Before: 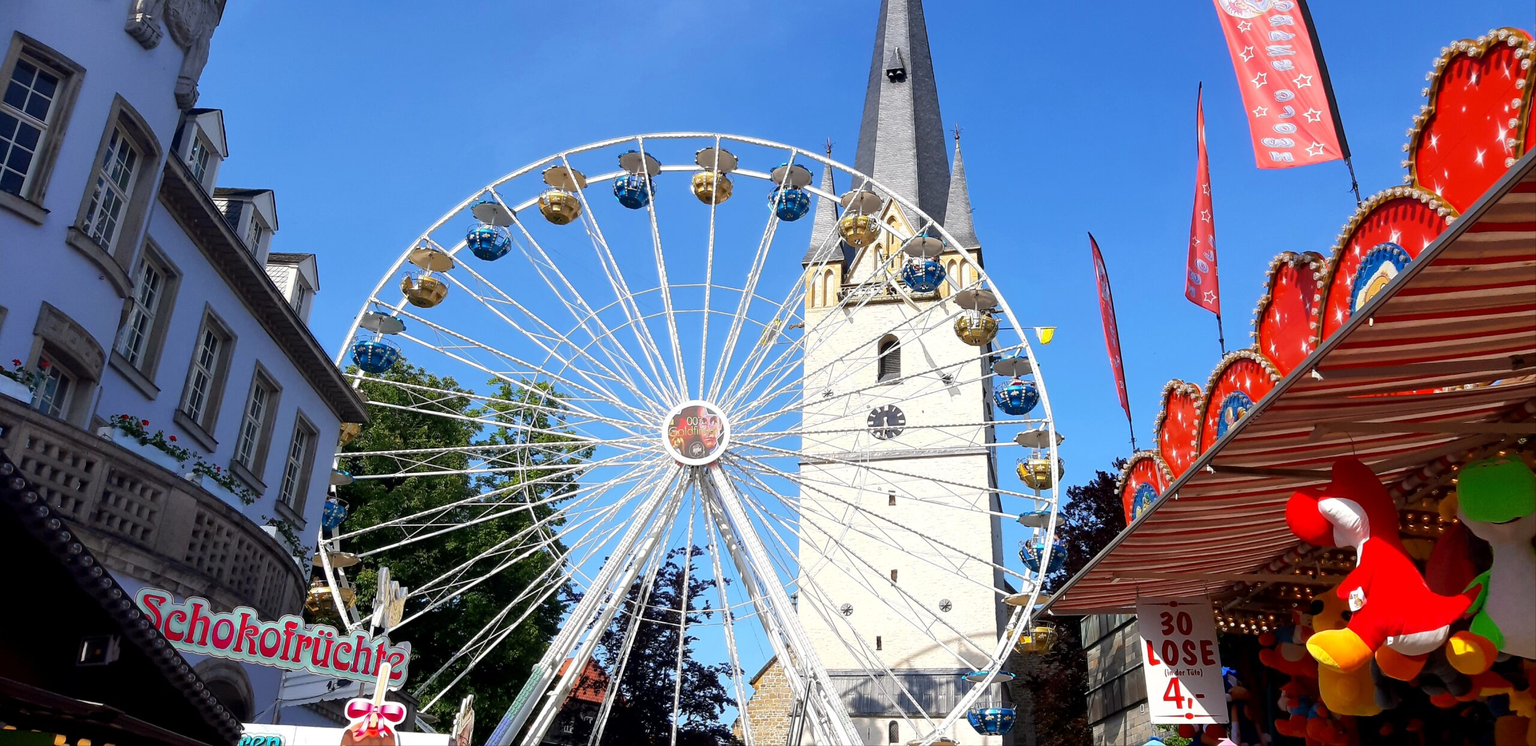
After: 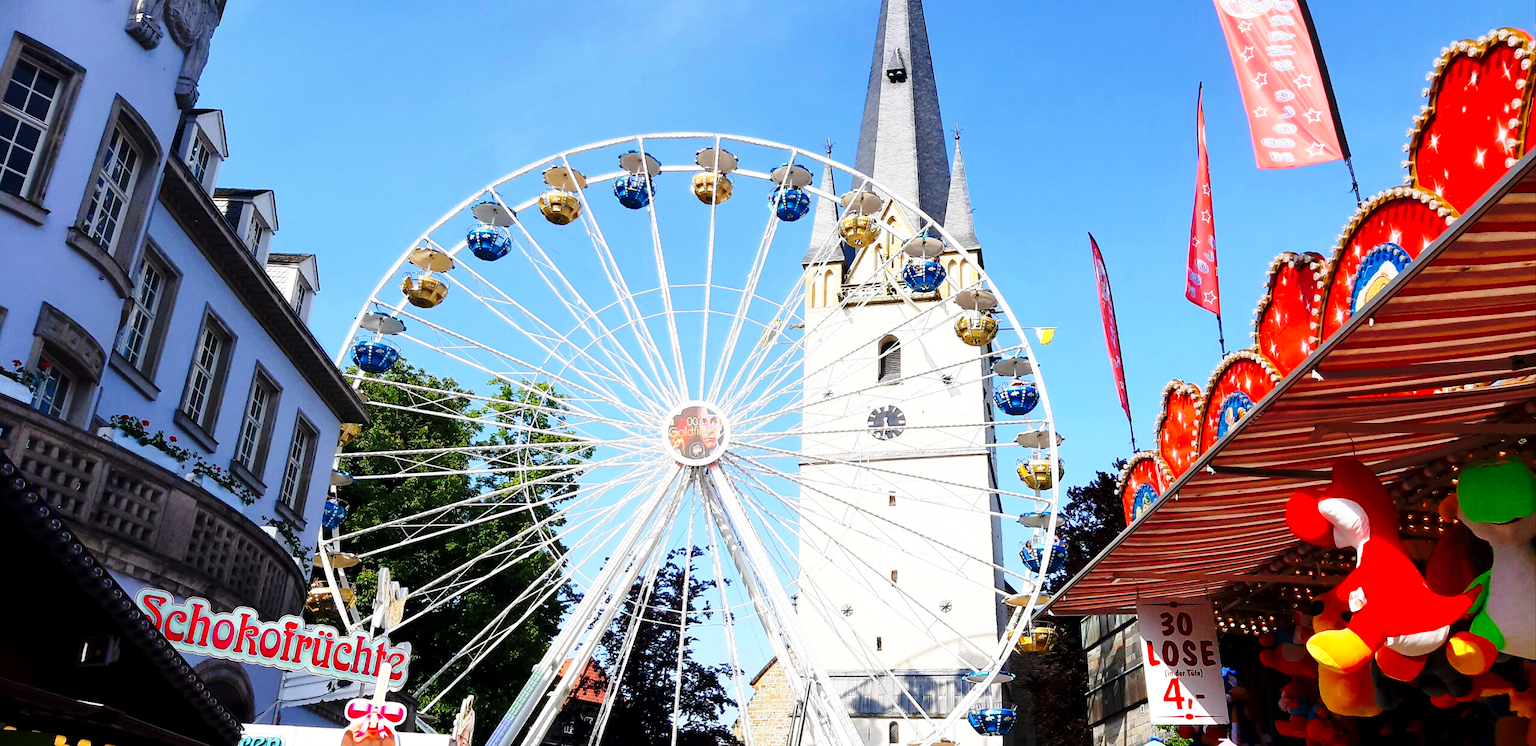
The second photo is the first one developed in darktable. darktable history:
base curve: curves: ch0 [(0, 0) (0.04, 0.03) (0.133, 0.232) (0.448, 0.748) (0.843, 0.968) (1, 1)], preserve colors none
